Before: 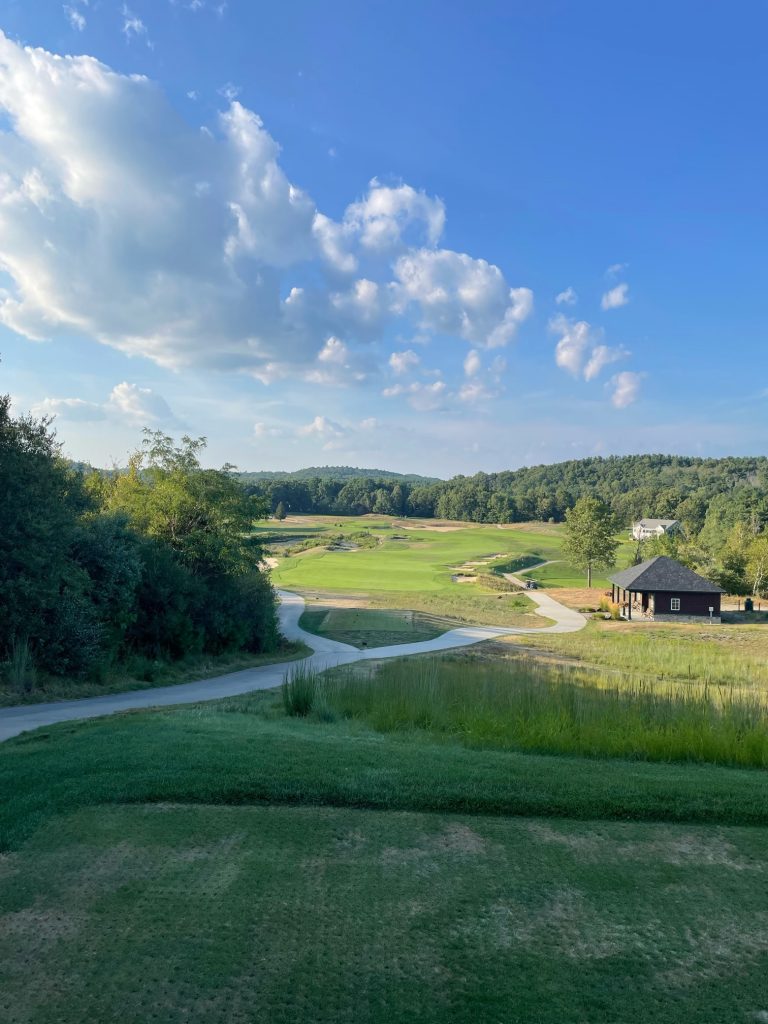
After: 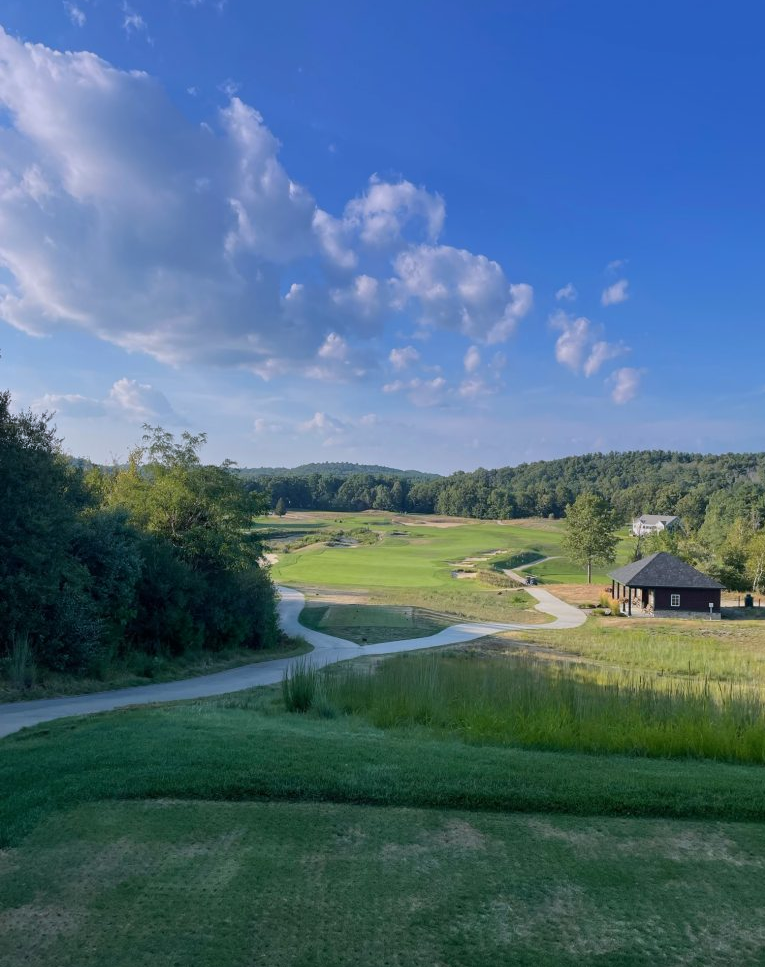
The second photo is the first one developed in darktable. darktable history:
crop: top 0.448%, right 0.264%, bottom 5.045%
graduated density: hue 238.83°, saturation 50%
